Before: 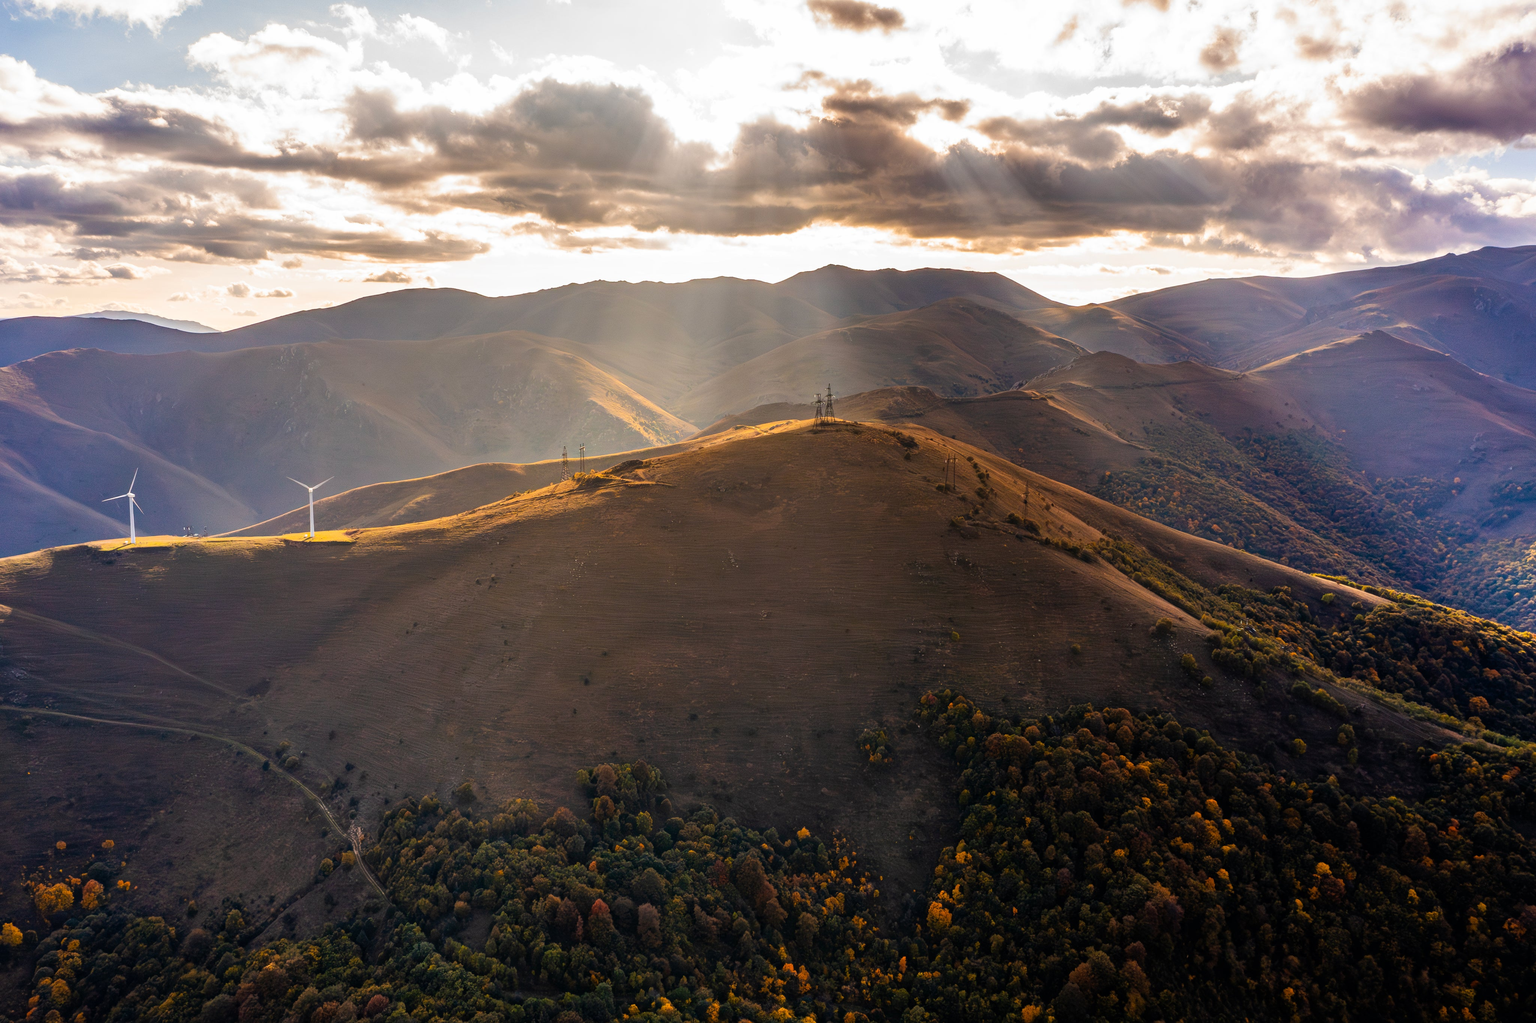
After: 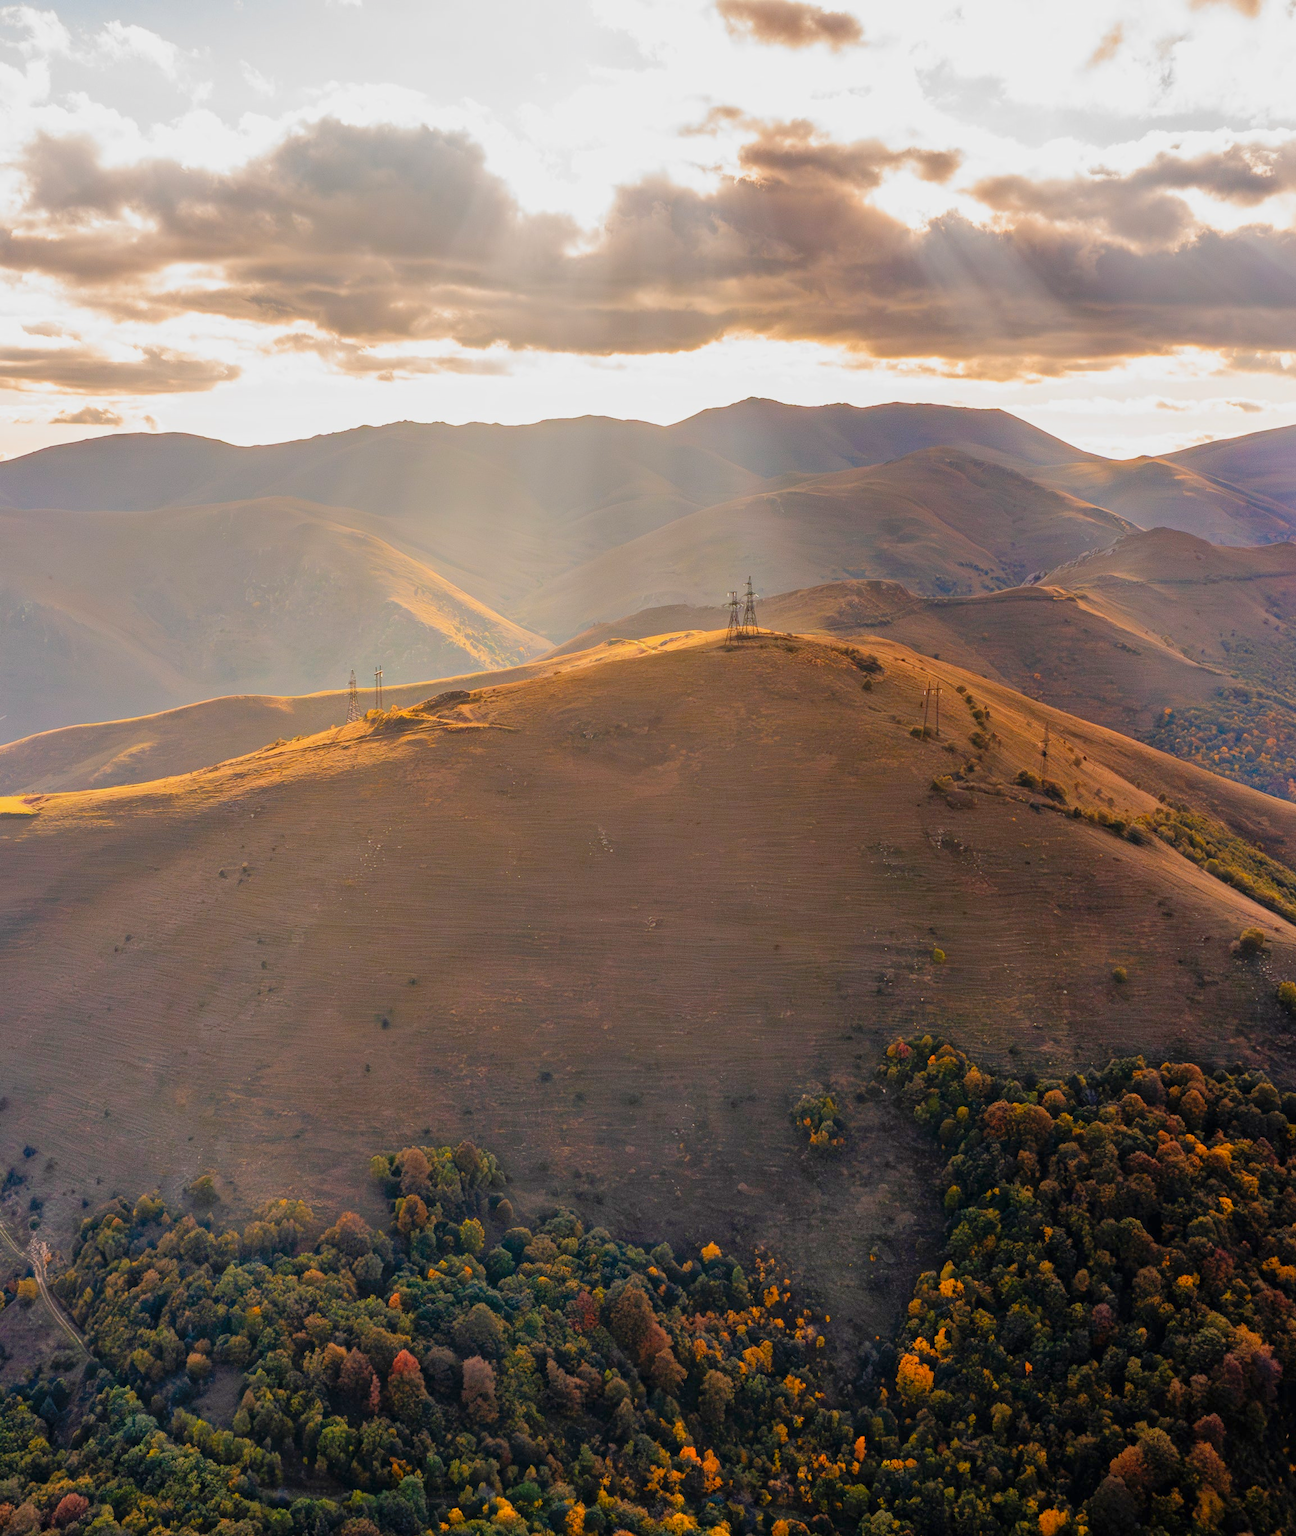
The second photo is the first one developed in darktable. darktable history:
crop: left 21.496%, right 22.254%
tone curve: curves: ch0 [(0, 0) (0.004, 0.008) (0.077, 0.156) (0.169, 0.29) (0.774, 0.774) (0.988, 0.926)], color space Lab, linked channels, preserve colors none
